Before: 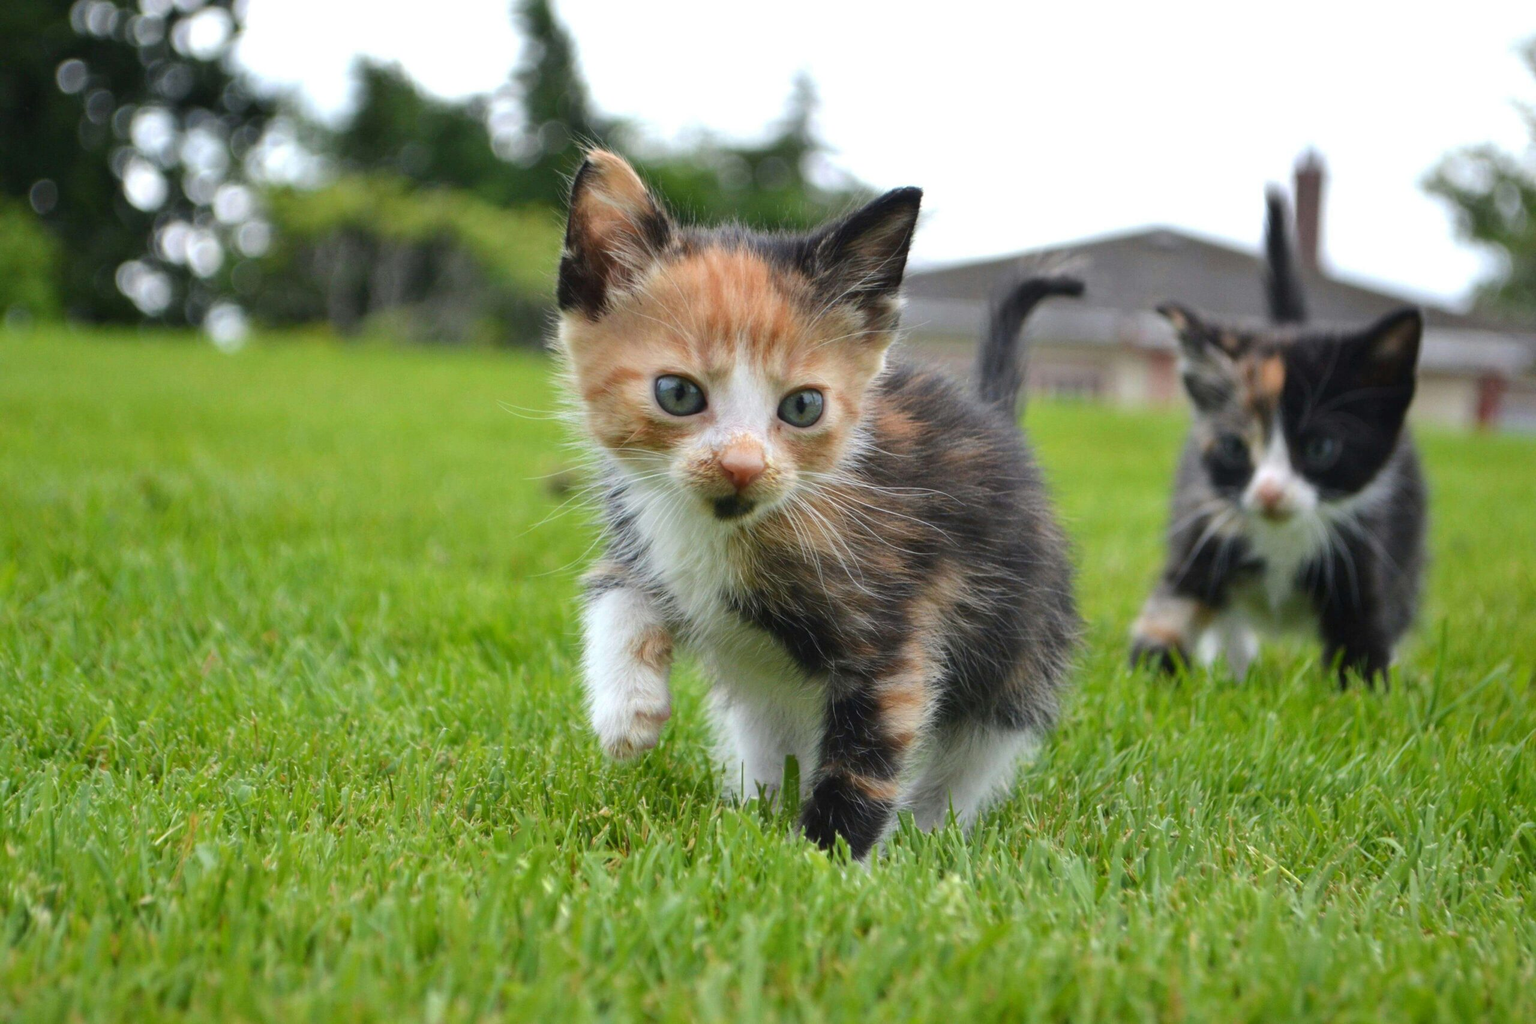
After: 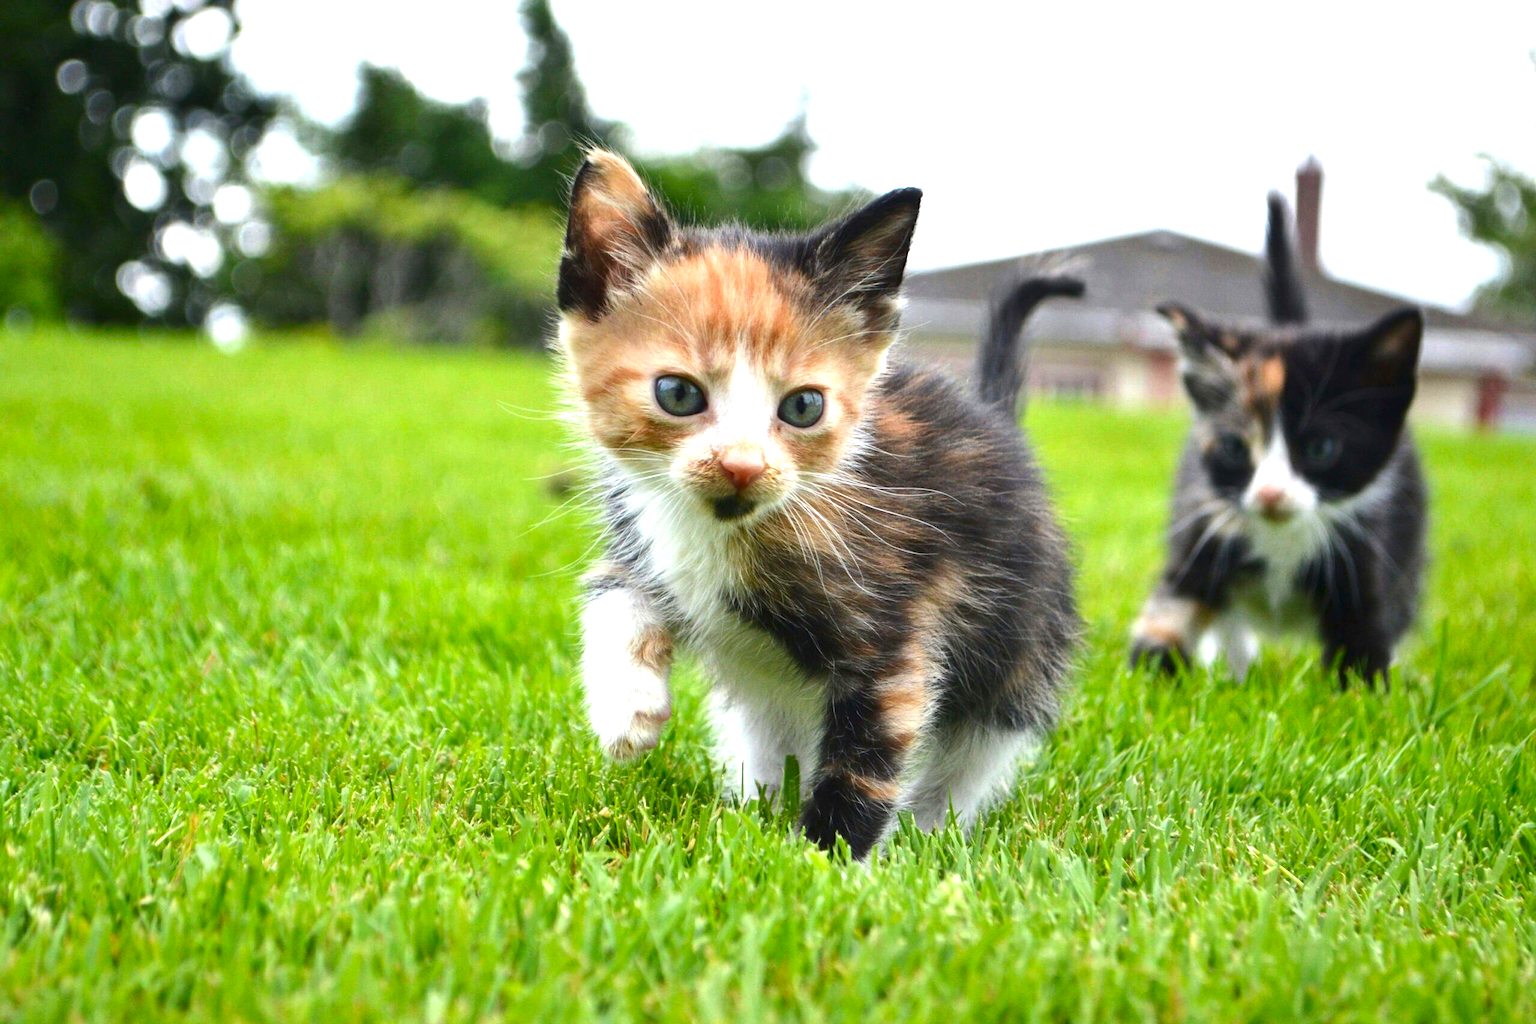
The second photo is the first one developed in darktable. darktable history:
contrast brightness saturation: contrast 0.068, brightness -0.139, saturation 0.119
exposure: exposure 0.947 EV, compensate exposure bias true, compensate highlight preservation false
